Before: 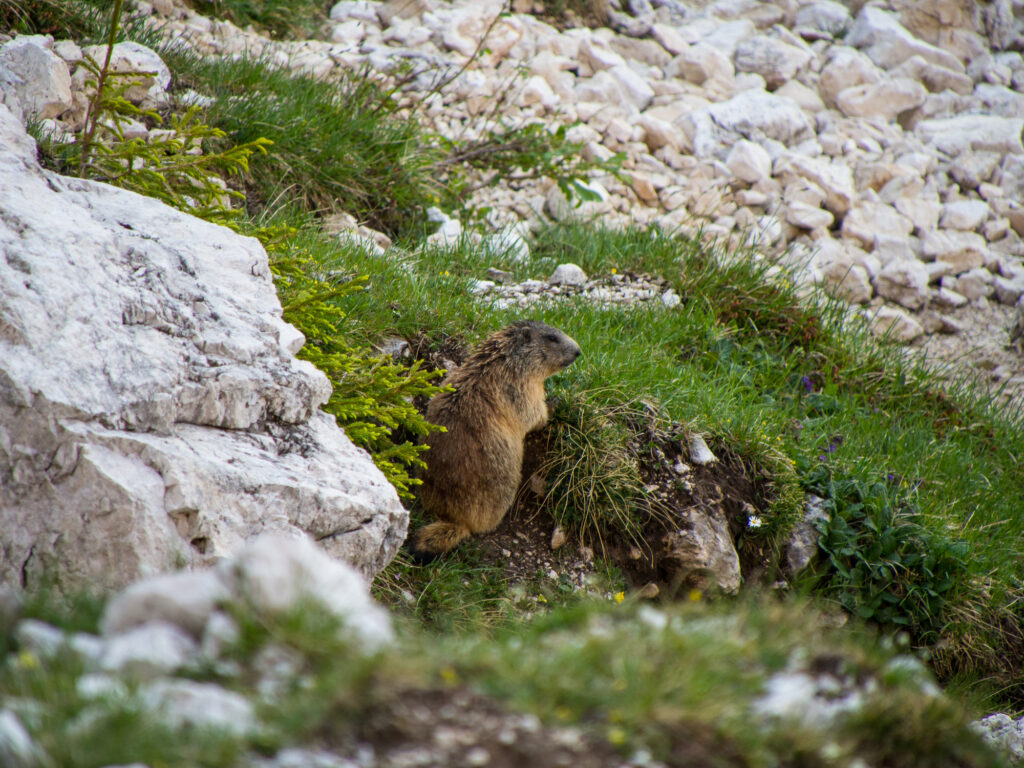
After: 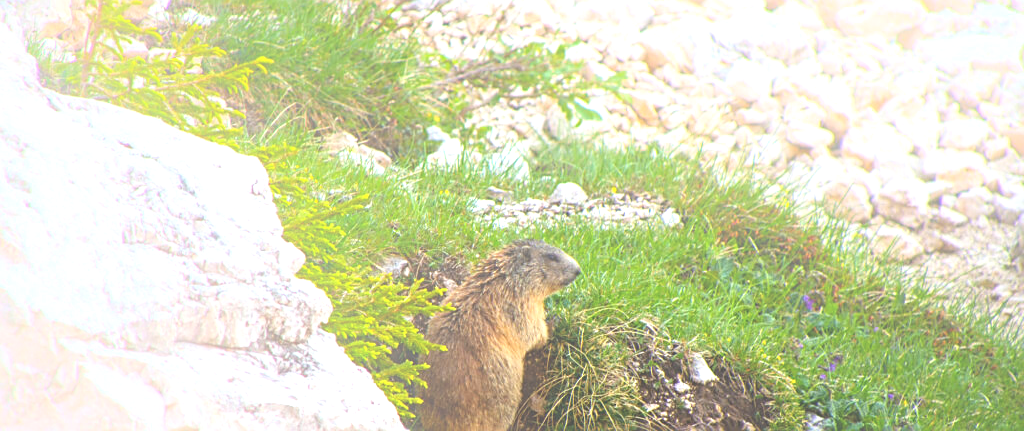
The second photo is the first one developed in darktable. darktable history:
bloom: size 38%, threshold 95%, strength 30%
crop and rotate: top 10.605%, bottom 33.274%
exposure: black level correction -0.005, exposure 1.002 EV, compensate highlight preservation false
sharpen: on, module defaults
